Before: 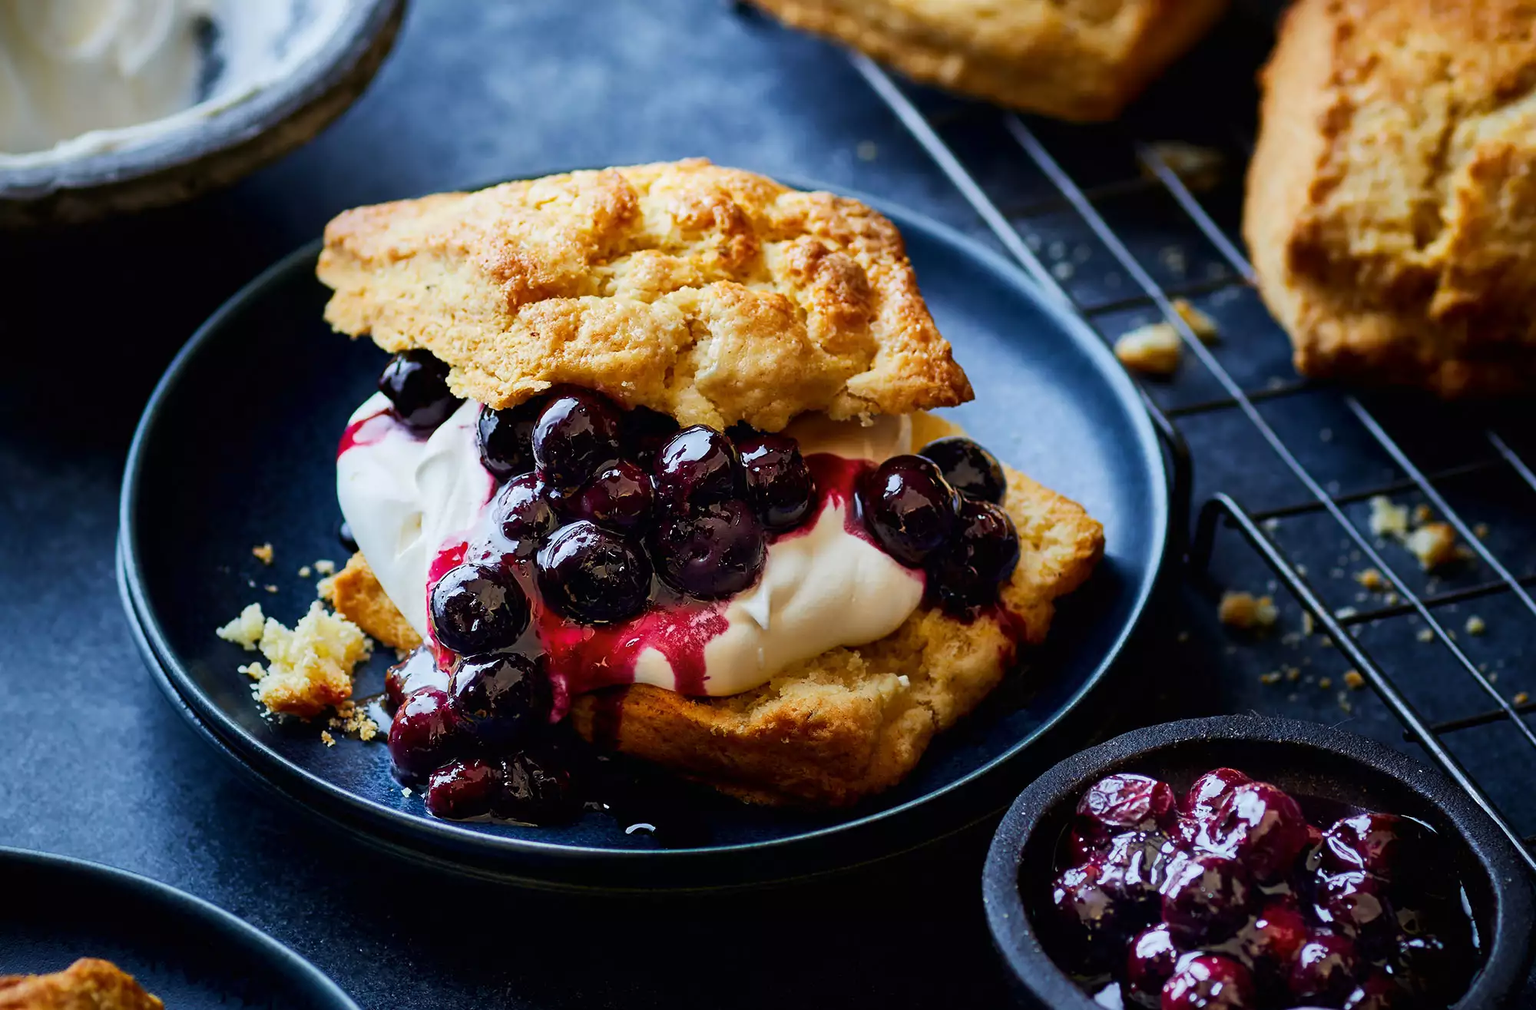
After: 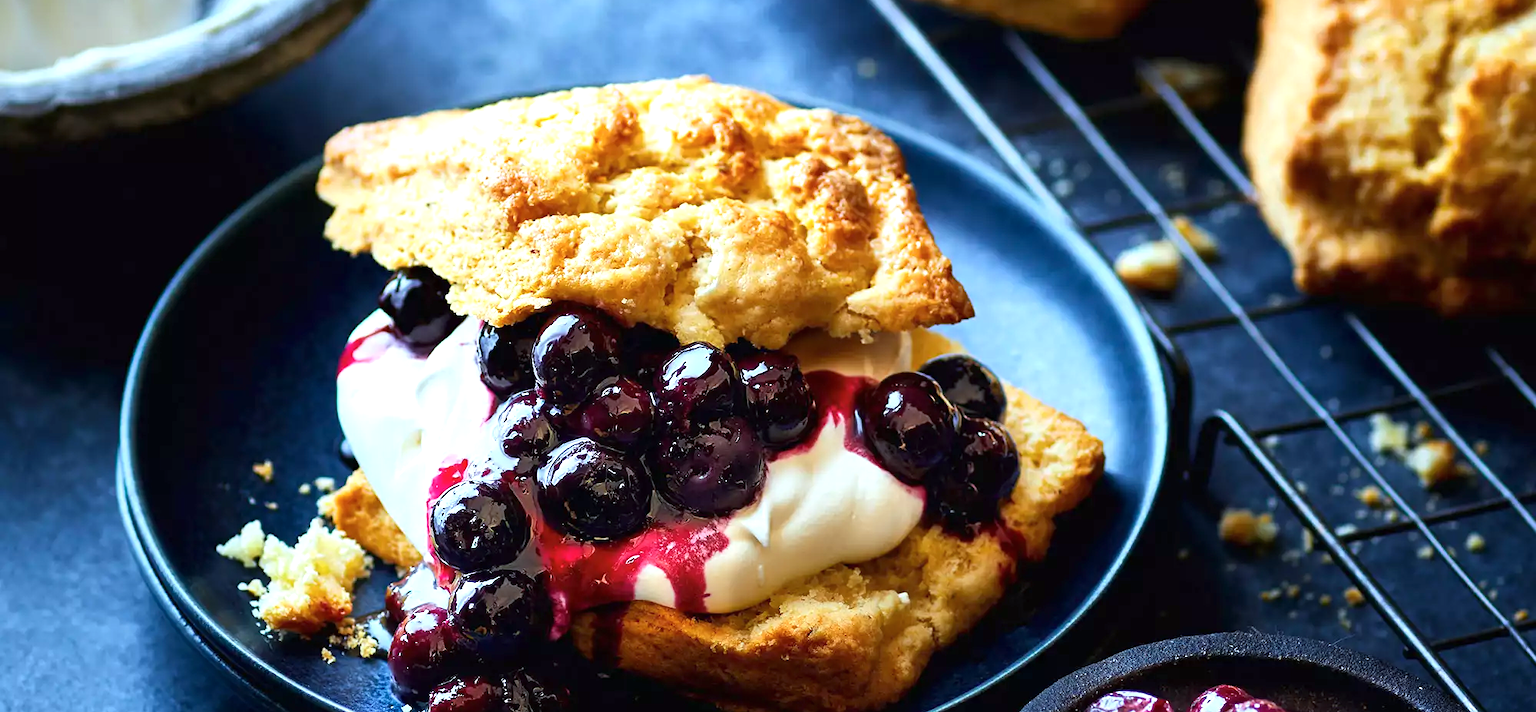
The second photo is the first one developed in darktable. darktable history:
crop and rotate: top 8.267%, bottom 21.126%
exposure: black level correction 0, exposure 0.698 EV, compensate highlight preservation false
color calibration: illuminant Planckian (black body), adaptation linear Bradford (ICC v4), x 0.361, y 0.366, temperature 4503.96 K, saturation algorithm version 1 (2020)
